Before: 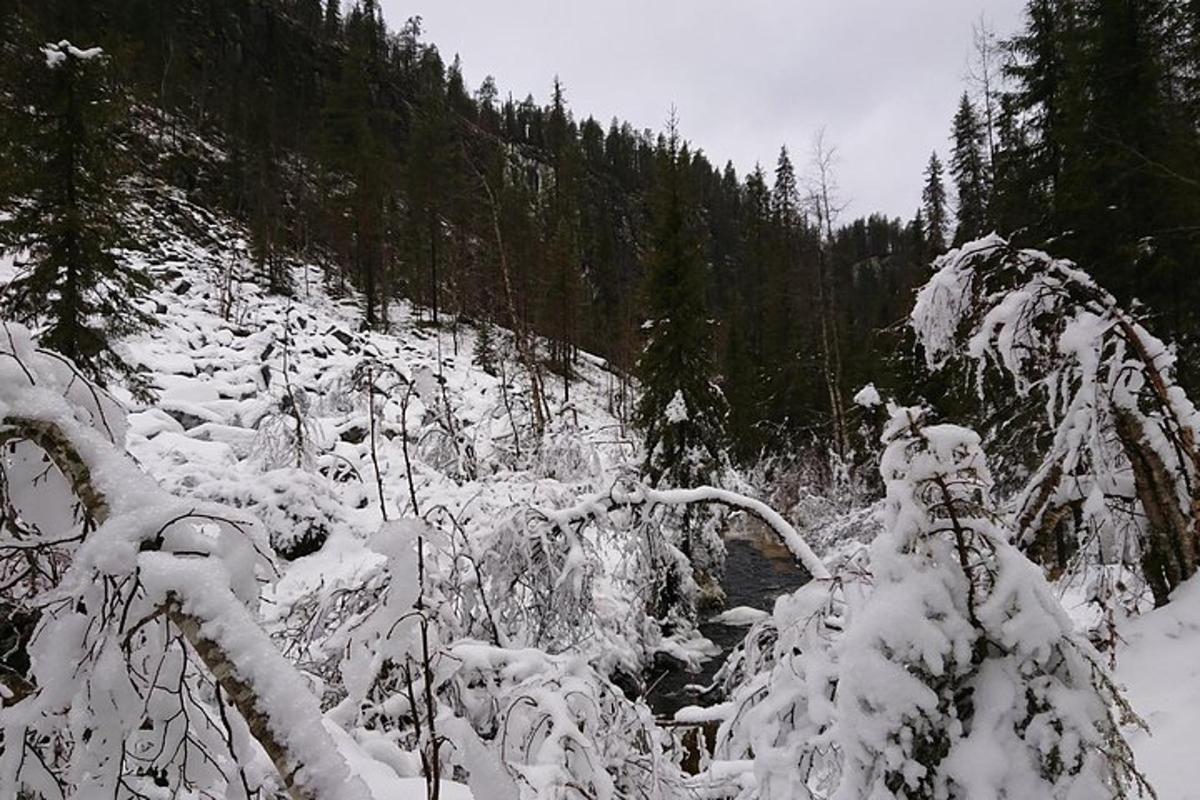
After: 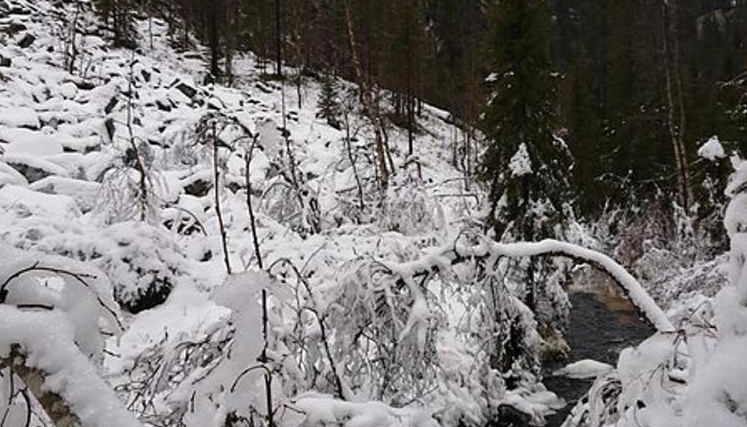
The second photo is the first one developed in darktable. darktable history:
crop: left 13.076%, top 30.963%, right 24.602%, bottom 15.653%
